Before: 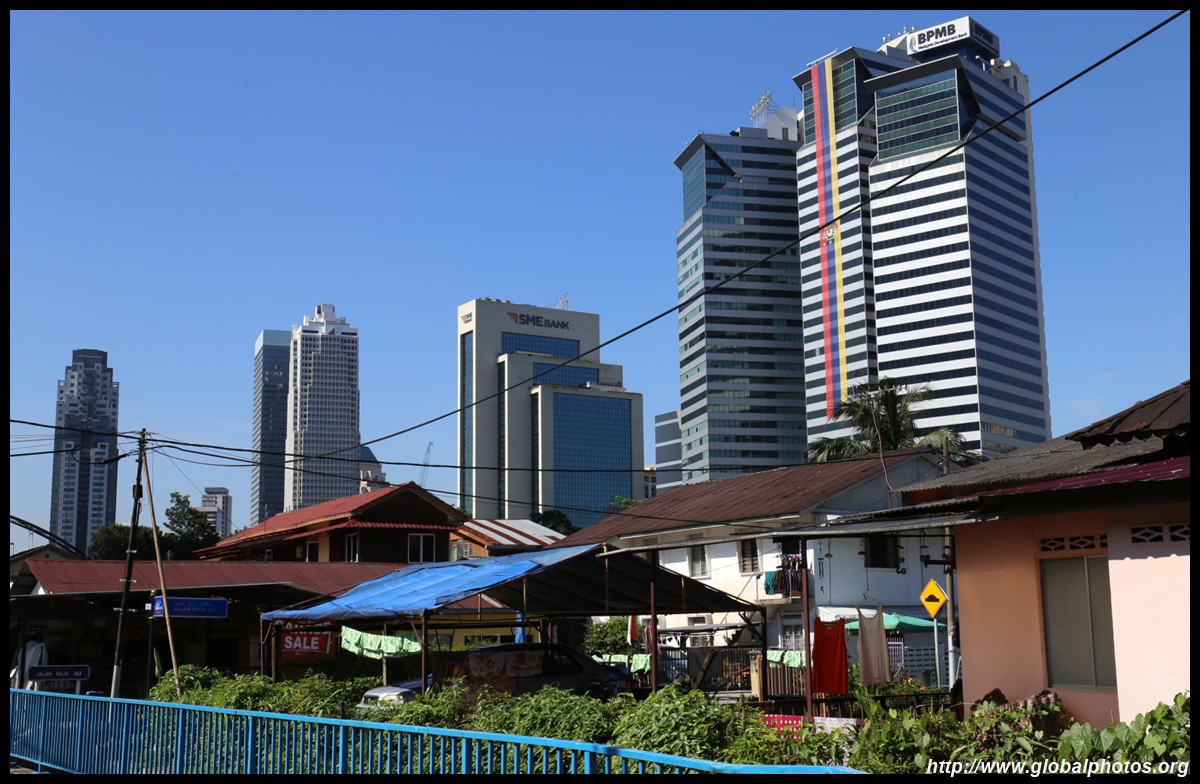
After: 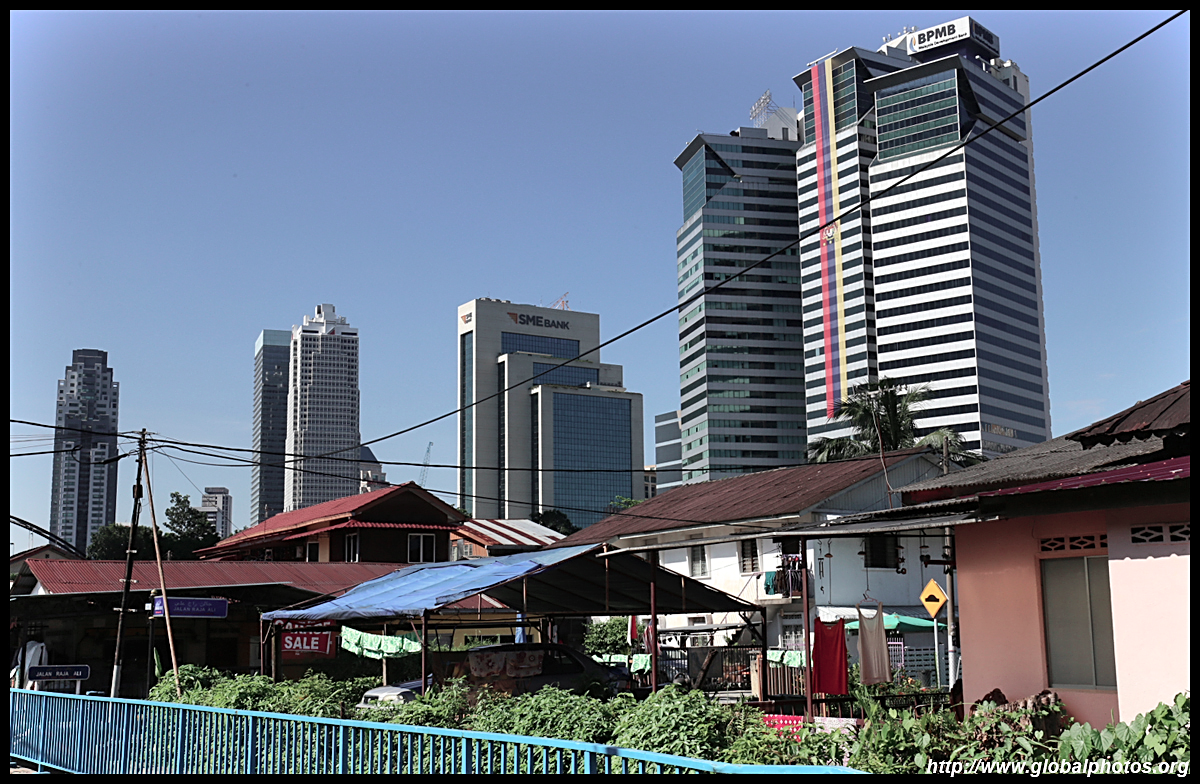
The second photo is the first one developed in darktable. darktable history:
shadows and highlights: white point adjustment 1, soften with gaussian
sharpen: on, module defaults
color contrast: blue-yellow contrast 0.62
